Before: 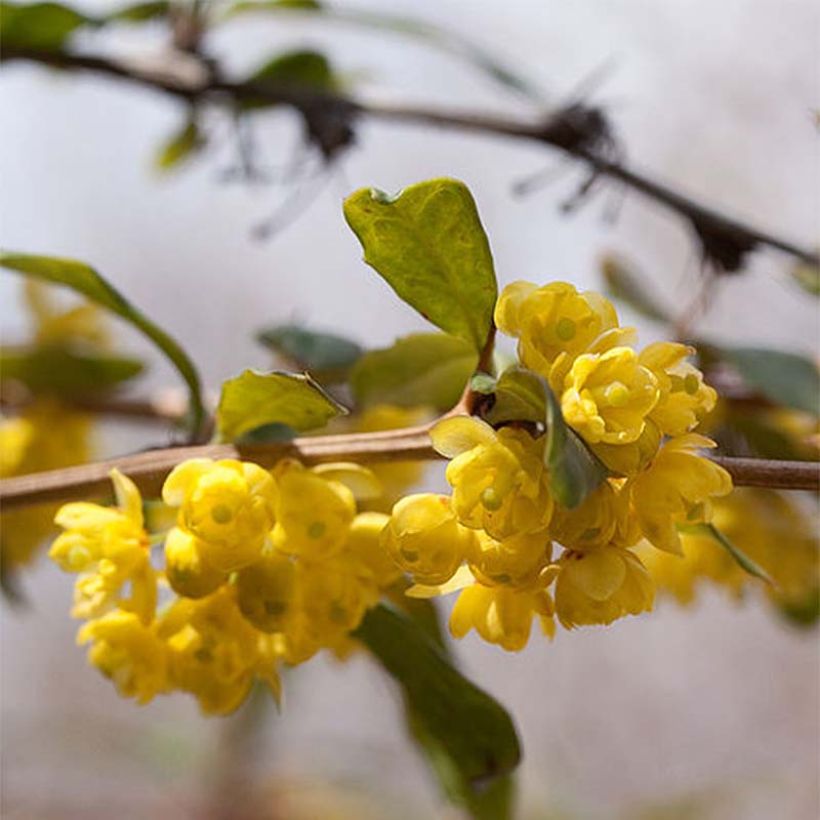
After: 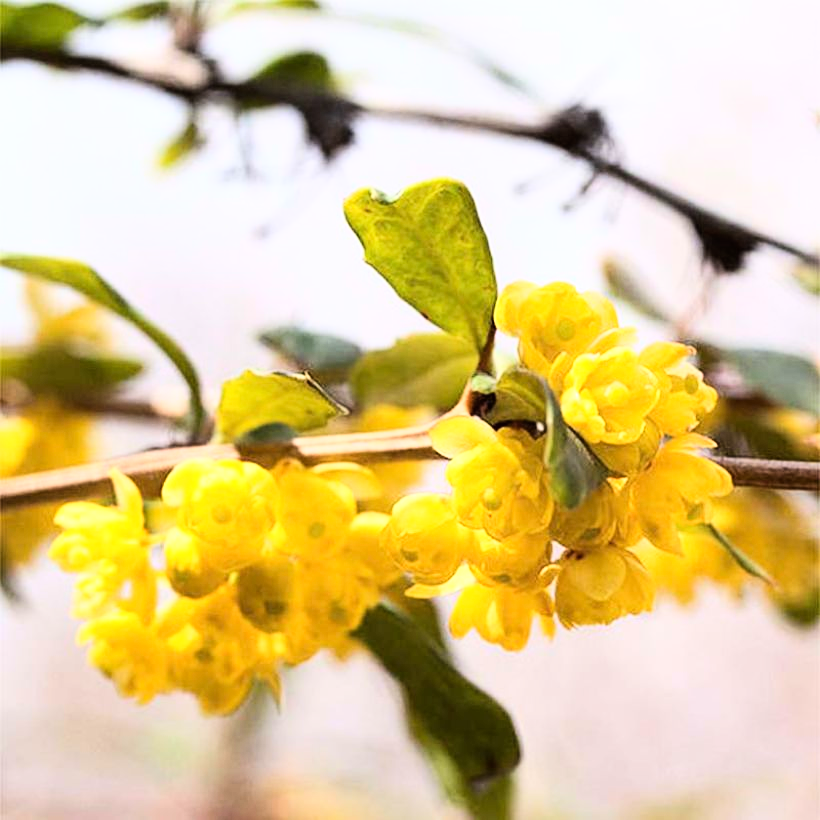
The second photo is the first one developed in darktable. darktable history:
base curve: curves: ch0 [(0, 0) (0.007, 0.004) (0.027, 0.03) (0.046, 0.07) (0.207, 0.54) (0.442, 0.872) (0.673, 0.972) (1, 1)]
local contrast: mode bilateral grid, contrast 16, coarseness 35, detail 104%, midtone range 0.2
